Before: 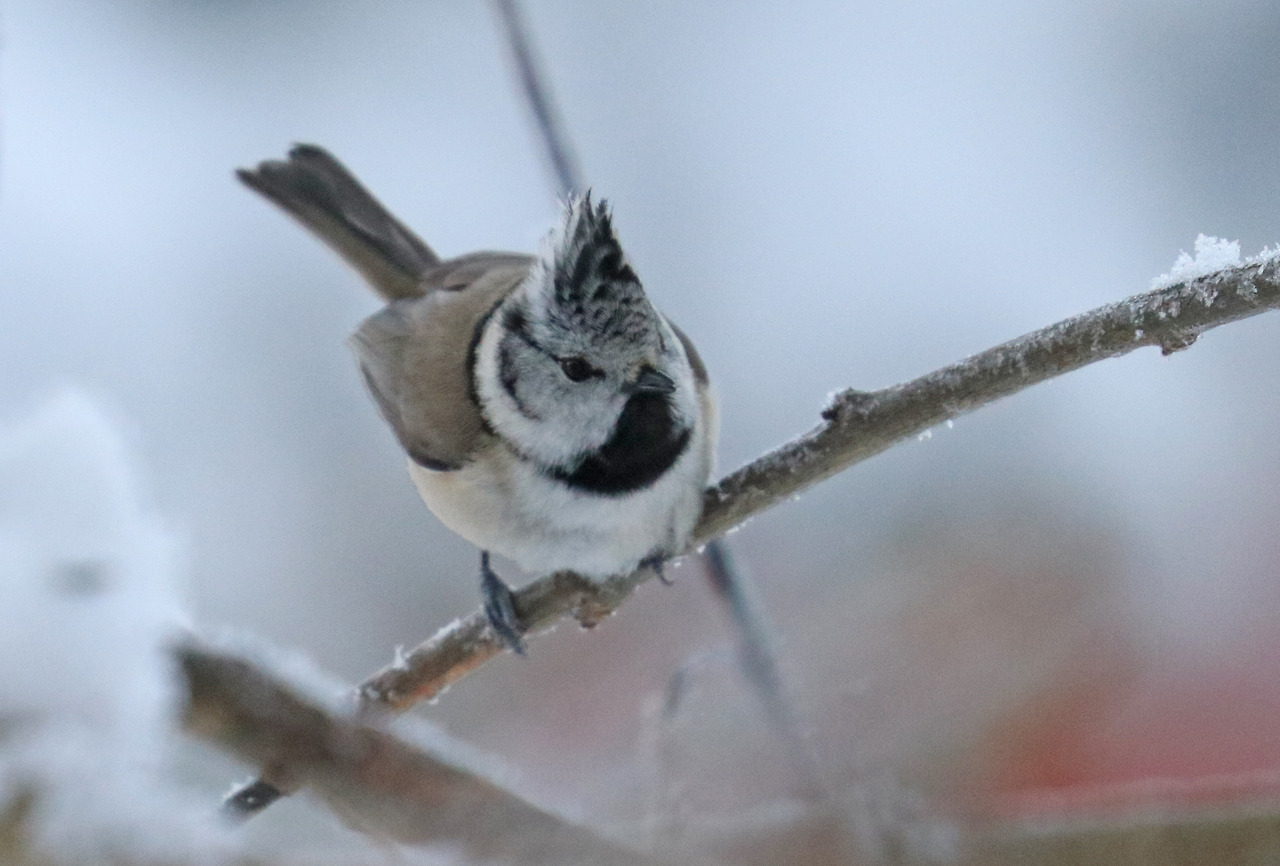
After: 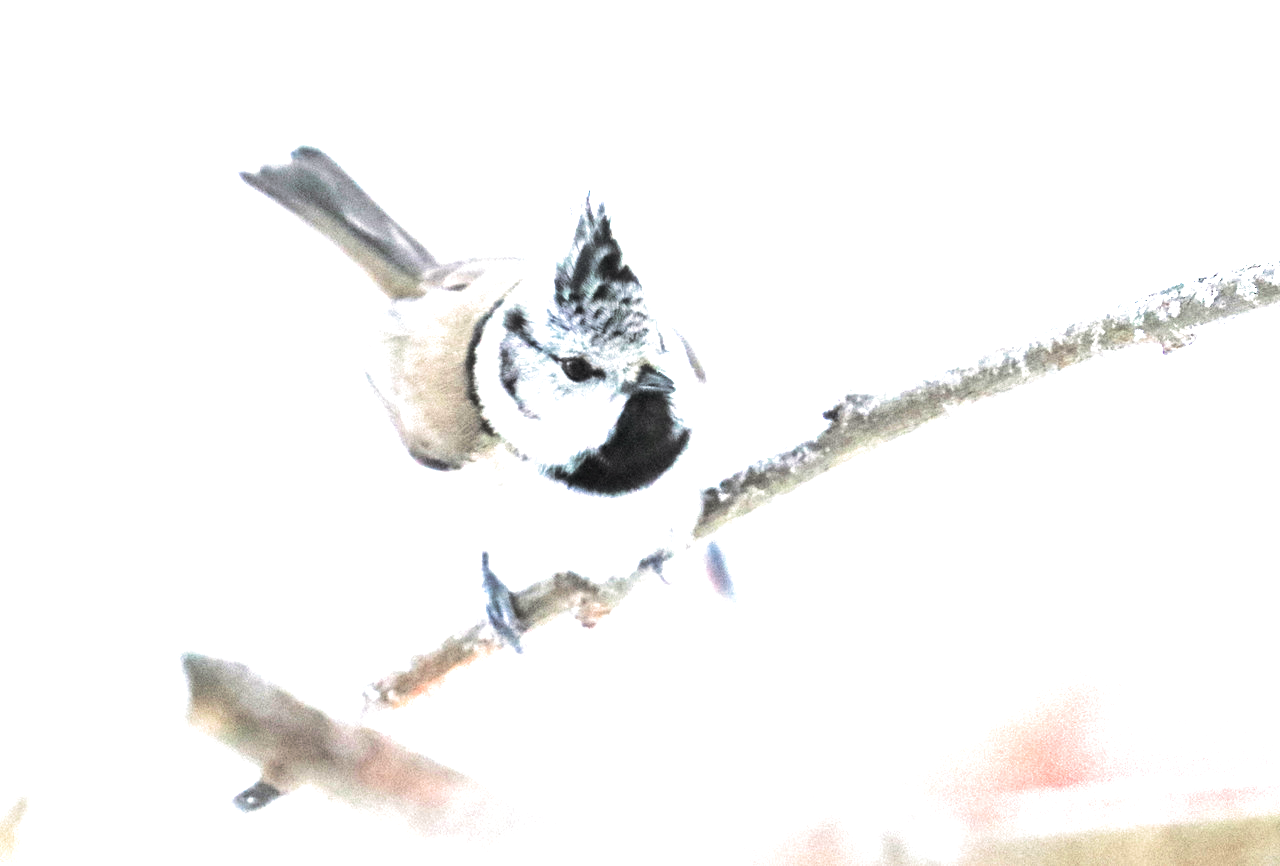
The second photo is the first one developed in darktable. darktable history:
split-toning: shadows › hue 36°, shadows › saturation 0.05, highlights › hue 10.8°, highlights › saturation 0.15, compress 40%
exposure: black level correction 0, exposure 1.975 EV, compensate exposure bias true, compensate highlight preservation false
tone equalizer: -8 EV -0.75 EV, -7 EV -0.7 EV, -6 EV -0.6 EV, -5 EV -0.4 EV, -3 EV 0.4 EV, -2 EV 0.6 EV, -1 EV 0.7 EV, +0 EV 0.75 EV, edges refinement/feathering 500, mask exposure compensation -1.57 EV, preserve details no
